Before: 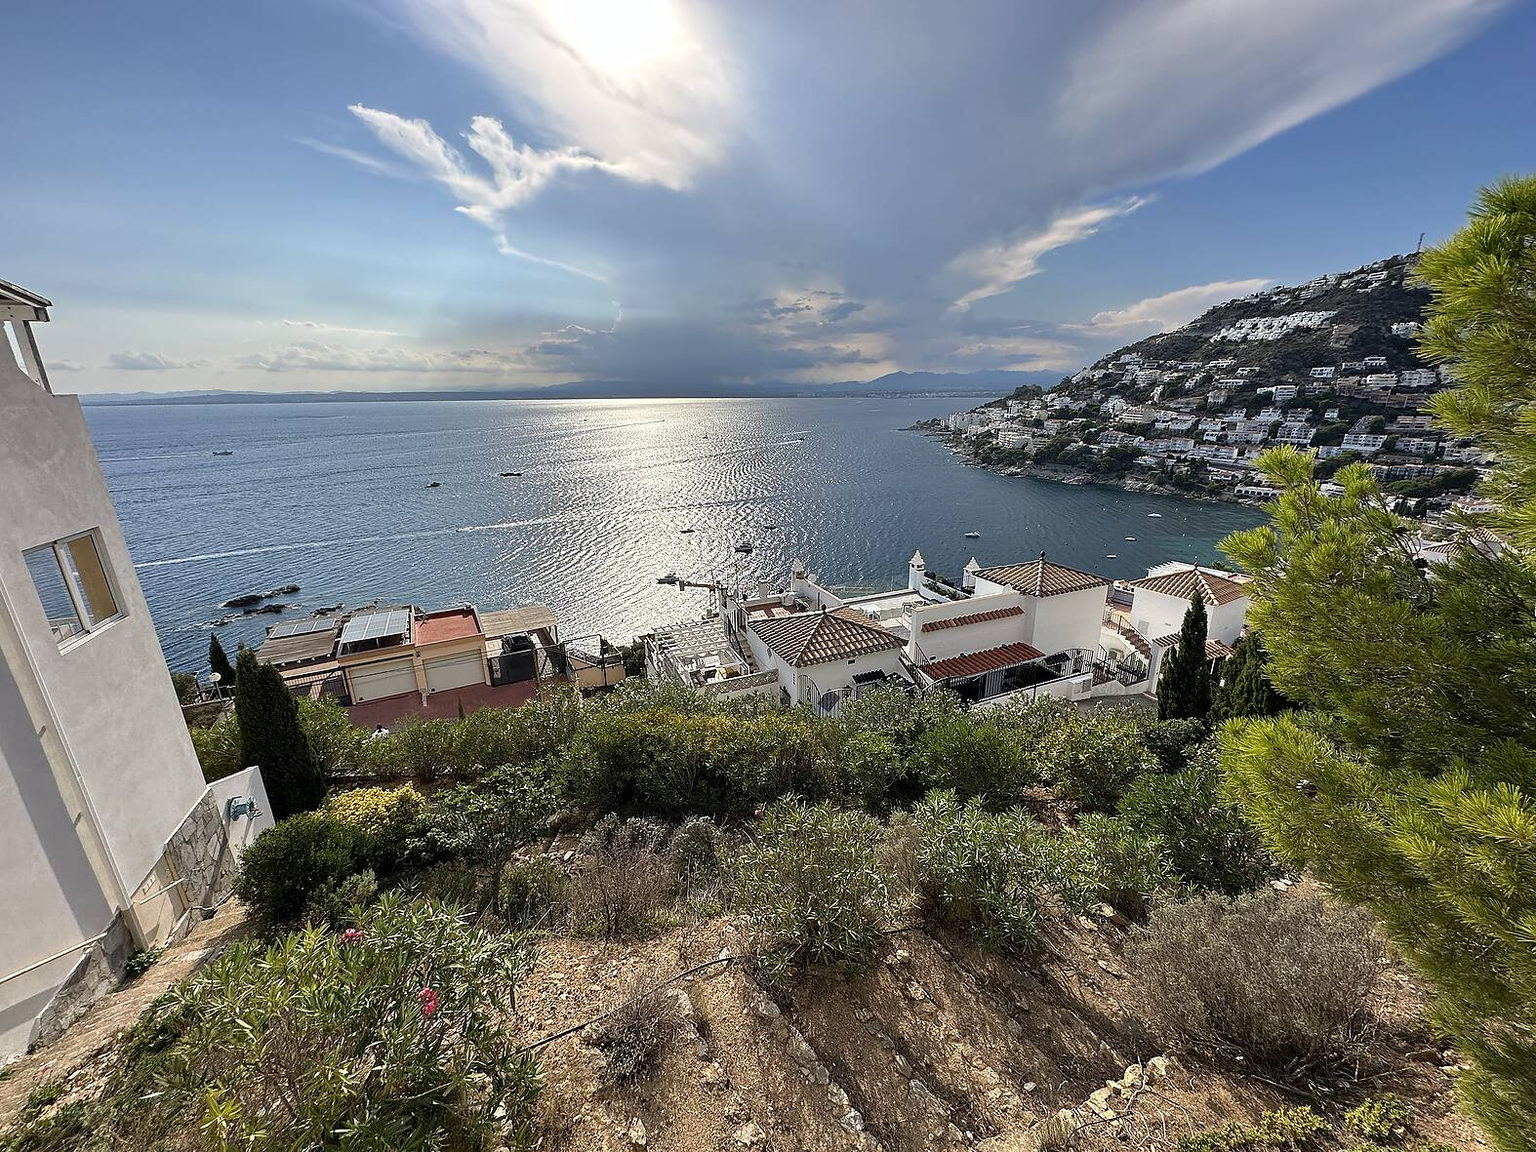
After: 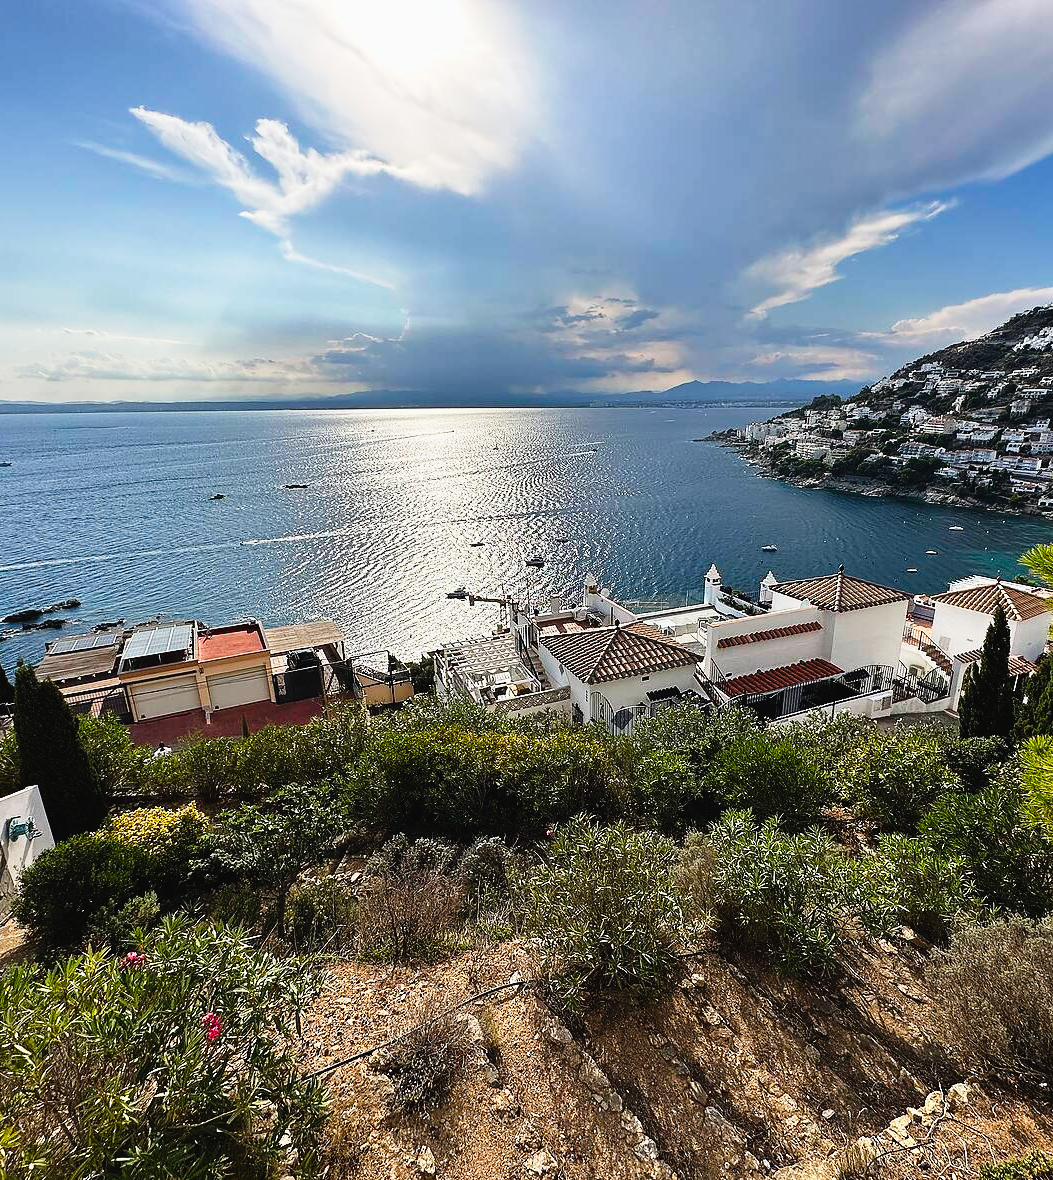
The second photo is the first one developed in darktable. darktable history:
crop and rotate: left 14.479%, right 18.61%
tone curve: curves: ch0 [(0, 0.023) (0.137, 0.069) (0.249, 0.163) (0.487, 0.491) (0.778, 0.858) (0.896, 0.94) (1, 0.988)]; ch1 [(0, 0) (0.396, 0.369) (0.483, 0.459) (0.498, 0.5) (0.515, 0.517) (0.562, 0.6) (0.611, 0.667) (0.692, 0.744) (0.798, 0.863) (1, 1)]; ch2 [(0, 0) (0.426, 0.398) (0.483, 0.481) (0.503, 0.503) (0.526, 0.527) (0.549, 0.59) (0.62, 0.666) (0.705, 0.755) (0.985, 0.966)], preserve colors none
